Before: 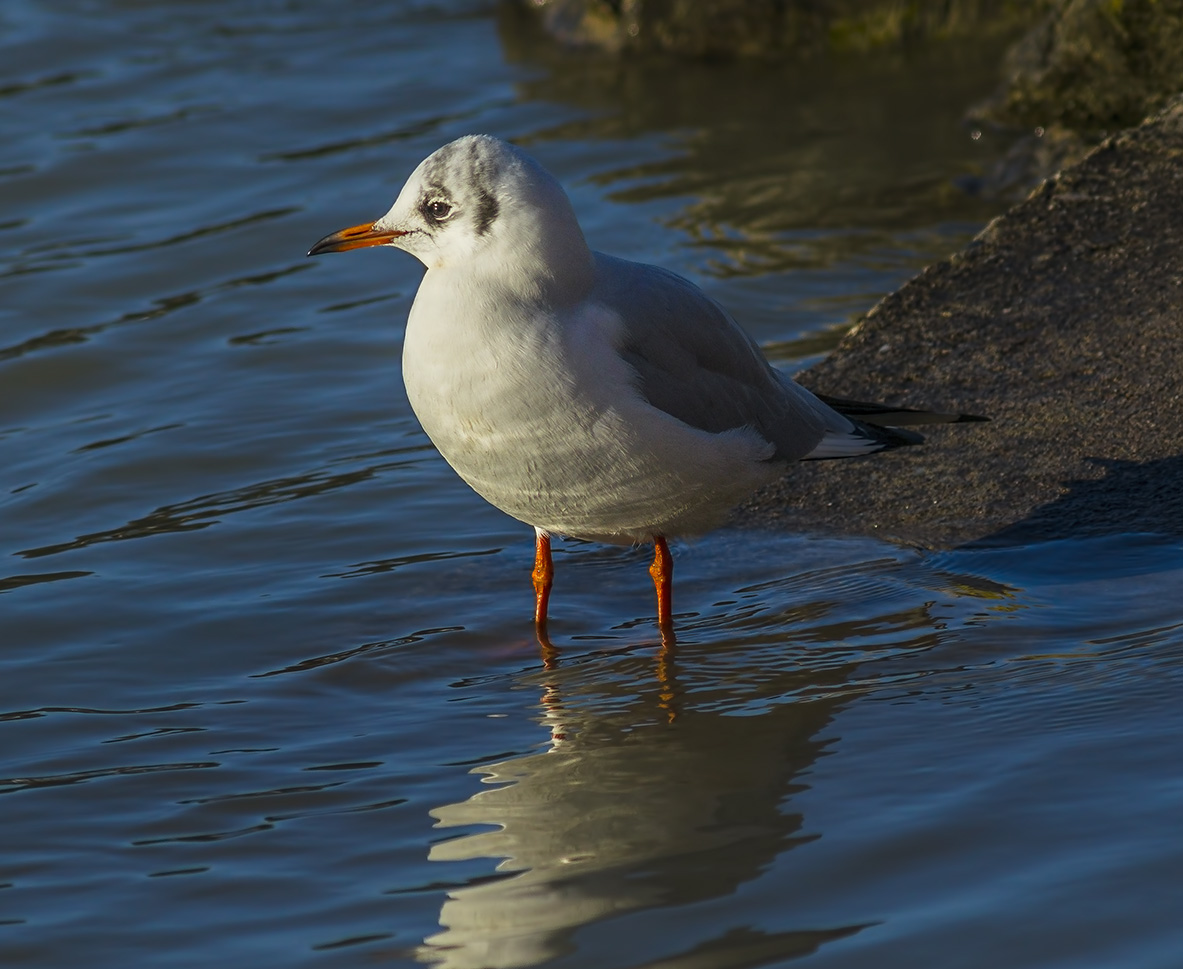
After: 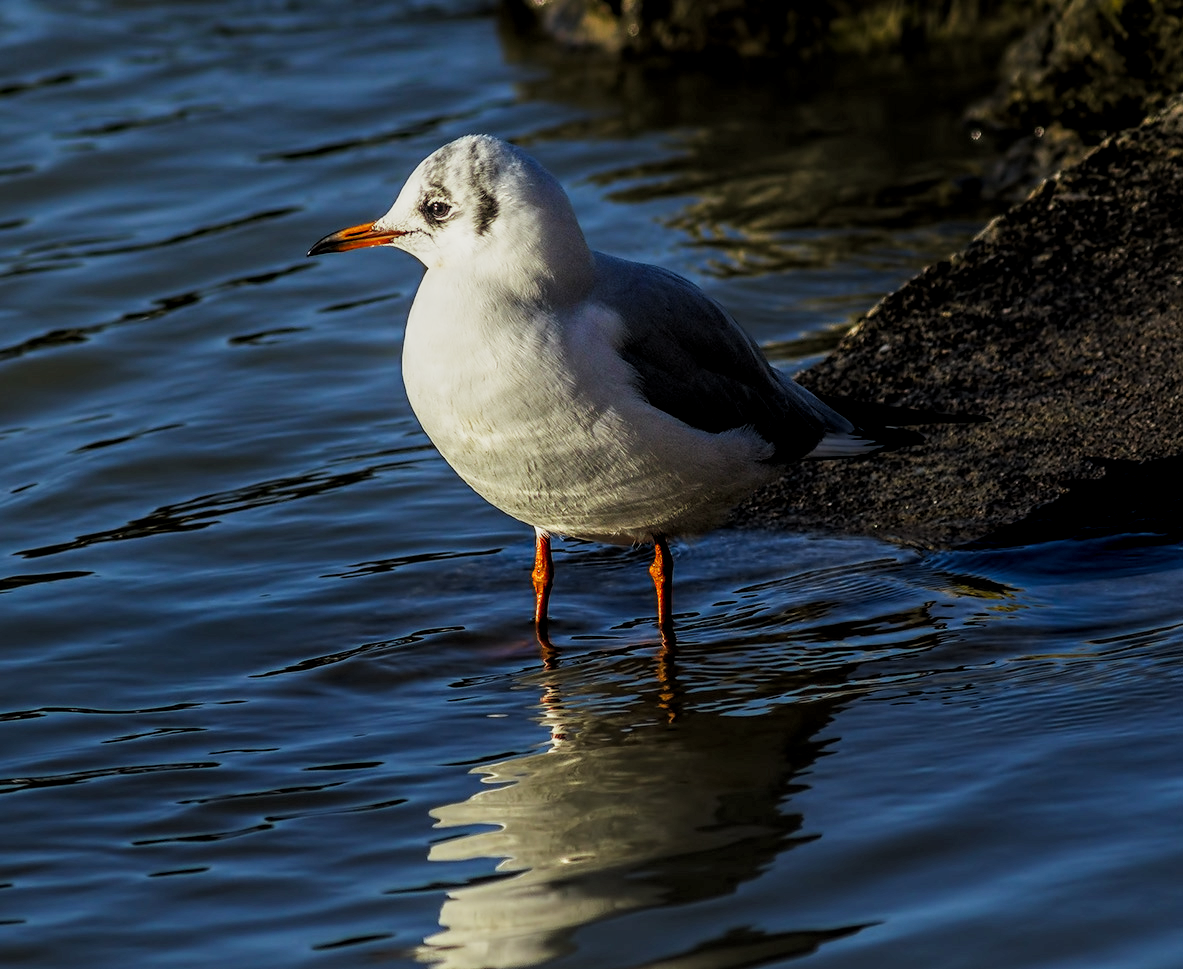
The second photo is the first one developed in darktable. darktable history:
local contrast: on, module defaults
rgb levels: levels [[0.013, 0.434, 0.89], [0, 0.5, 1], [0, 0.5, 1]]
sigmoid: contrast 1.7, skew 0.1, preserve hue 0%, red attenuation 0.1, red rotation 0.035, green attenuation 0.1, green rotation -0.017, blue attenuation 0.15, blue rotation -0.052, base primaries Rec2020
